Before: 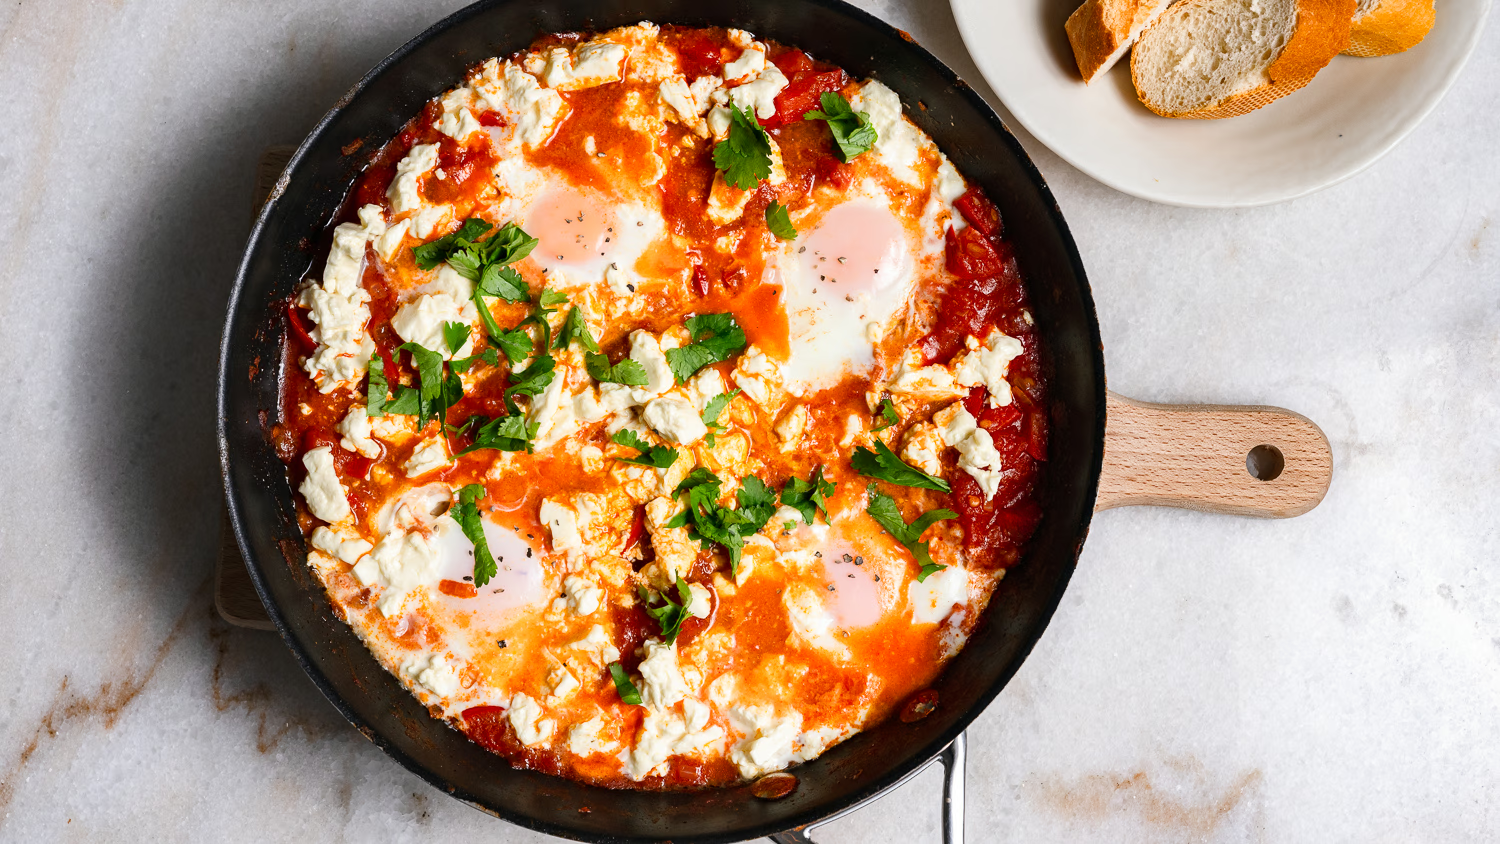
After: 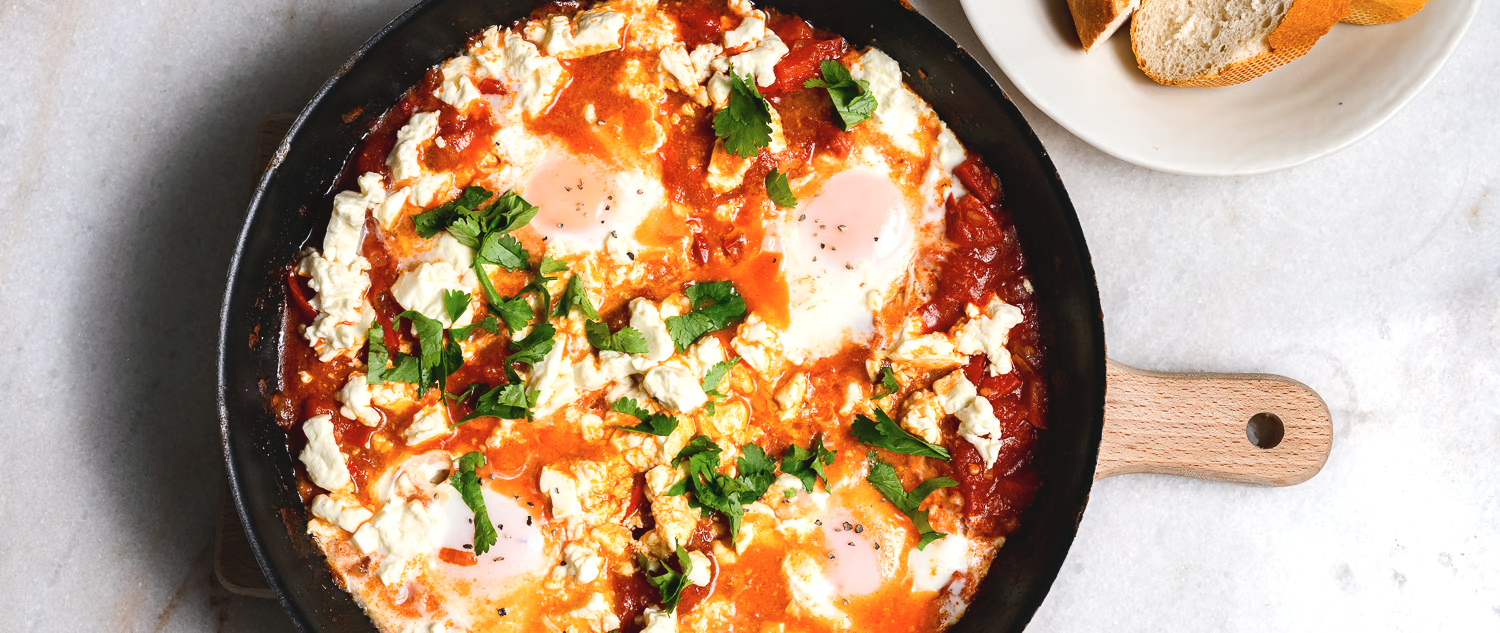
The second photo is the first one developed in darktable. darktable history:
tone equalizer: -8 EV -0.417 EV, -7 EV -0.389 EV, -6 EV -0.333 EV, -5 EV -0.222 EV, -3 EV 0.222 EV, -2 EV 0.333 EV, -1 EV 0.389 EV, +0 EV 0.417 EV, edges refinement/feathering 500, mask exposure compensation -1.57 EV, preserve details no
crop: top 3.857%, bottom 21.132%
contrast brightness saturation: contrast -0.1, saturation -0.1
